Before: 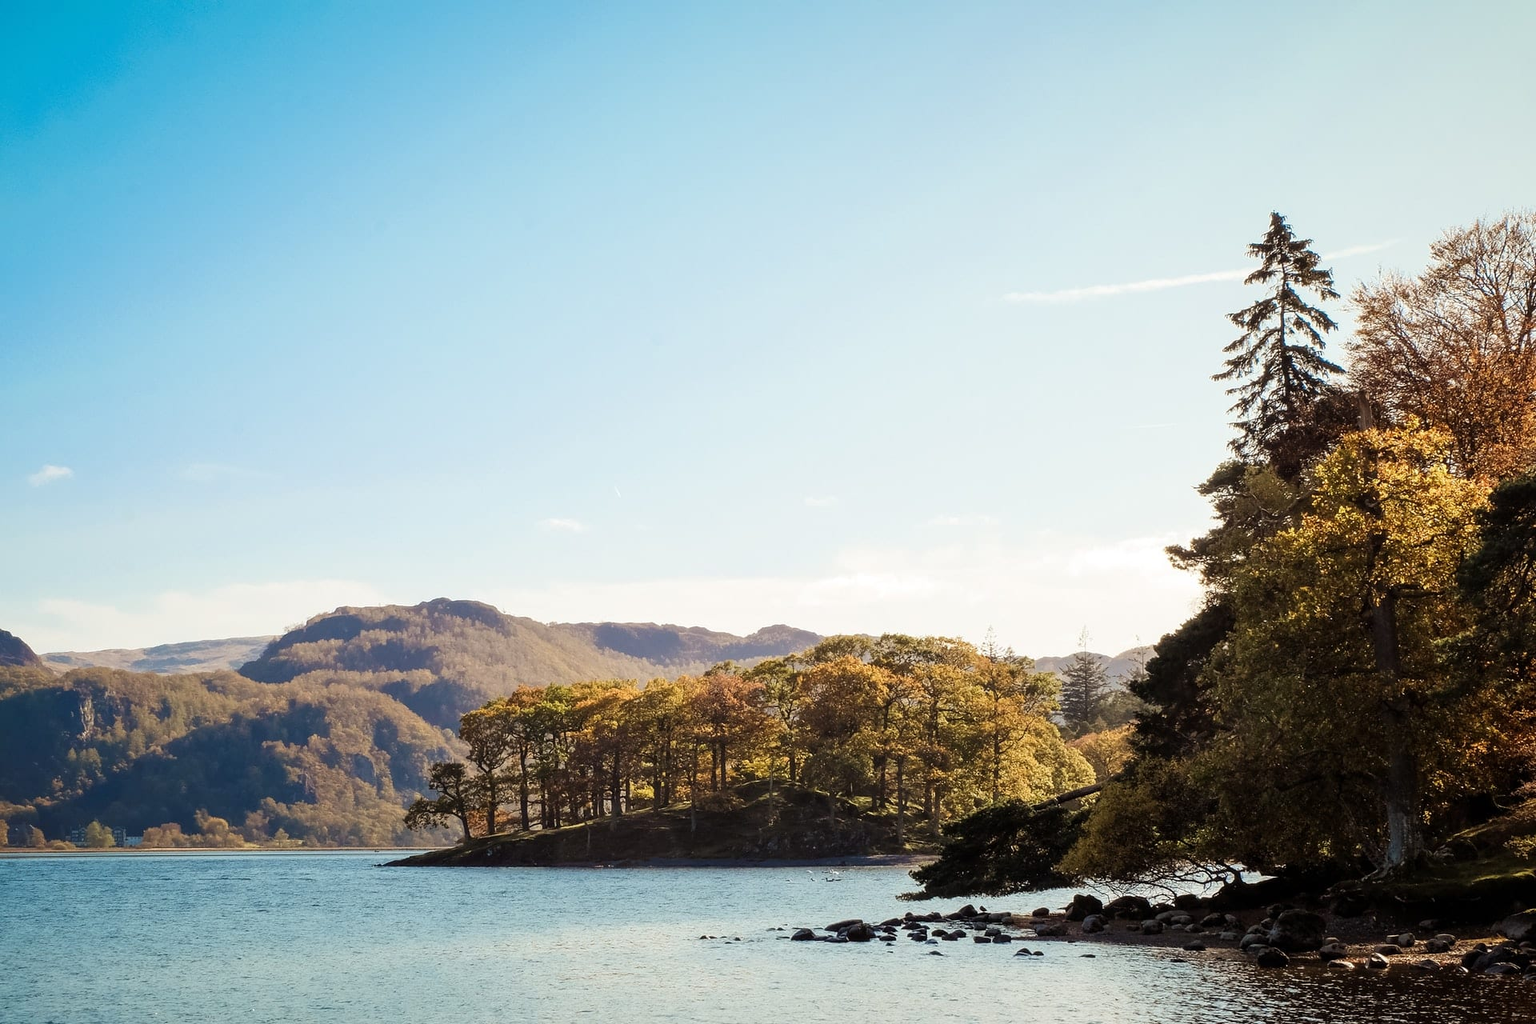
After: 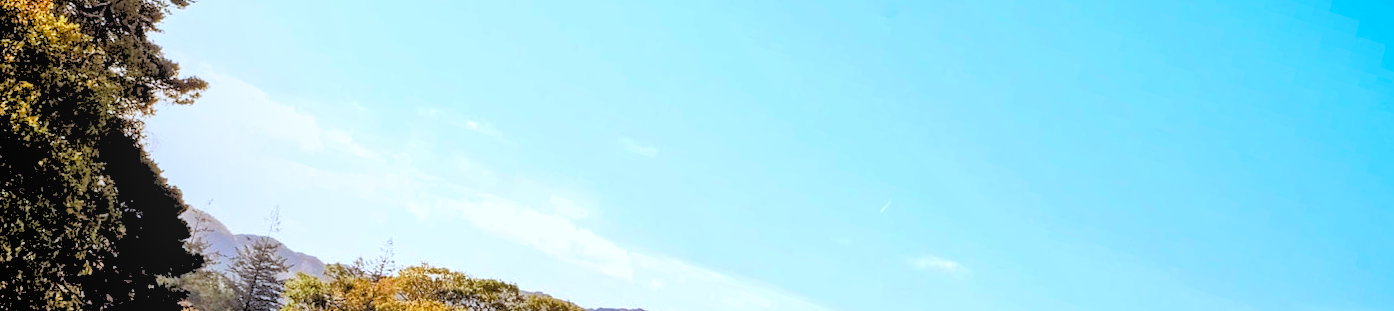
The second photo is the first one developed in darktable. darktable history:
crop and rotate: angle 16.12°, top 30.835%, bottom 35.653%
local contrast: detail 110%
contrast brightness saturation: brightness -0.02, saturation 0.35
white balance: red 0.948, green 1.02, blue 1.176
shadows and highlights: low approximation 0.01, soften with gaussian
rgb levels: levels [[0.027, 0.429, 0.996], [0, 0.5, 1], [0, 0.5, 1]]
